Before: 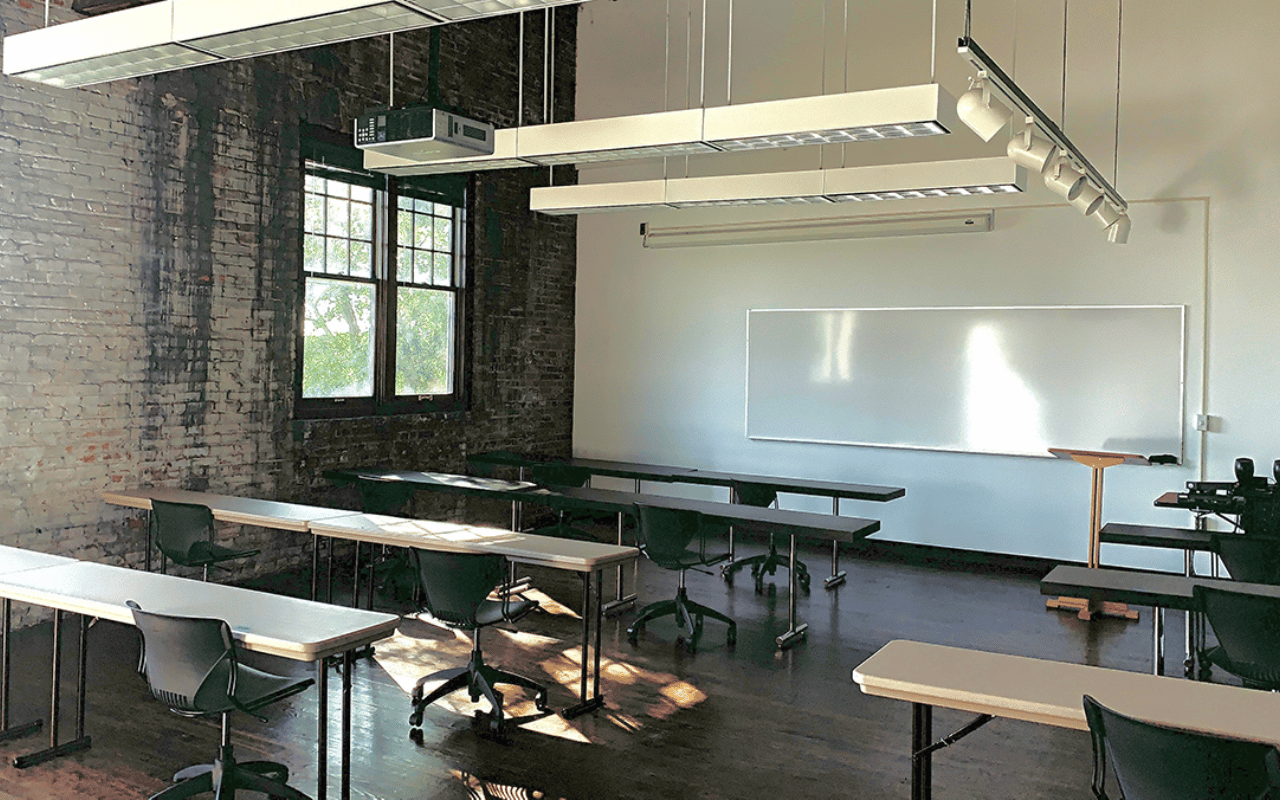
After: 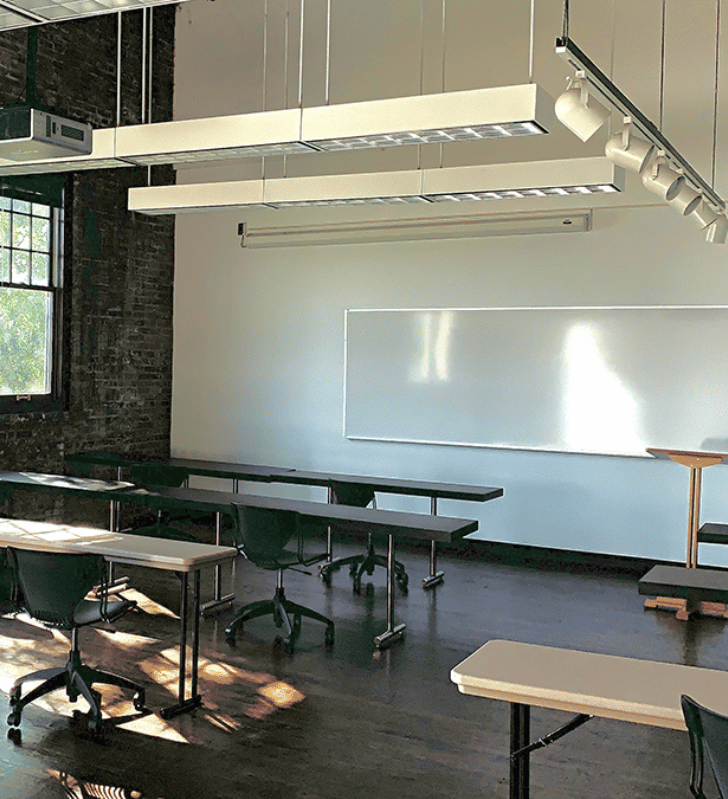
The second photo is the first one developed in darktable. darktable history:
crop: left 31.466%, top 0.006%, right 11.592%
